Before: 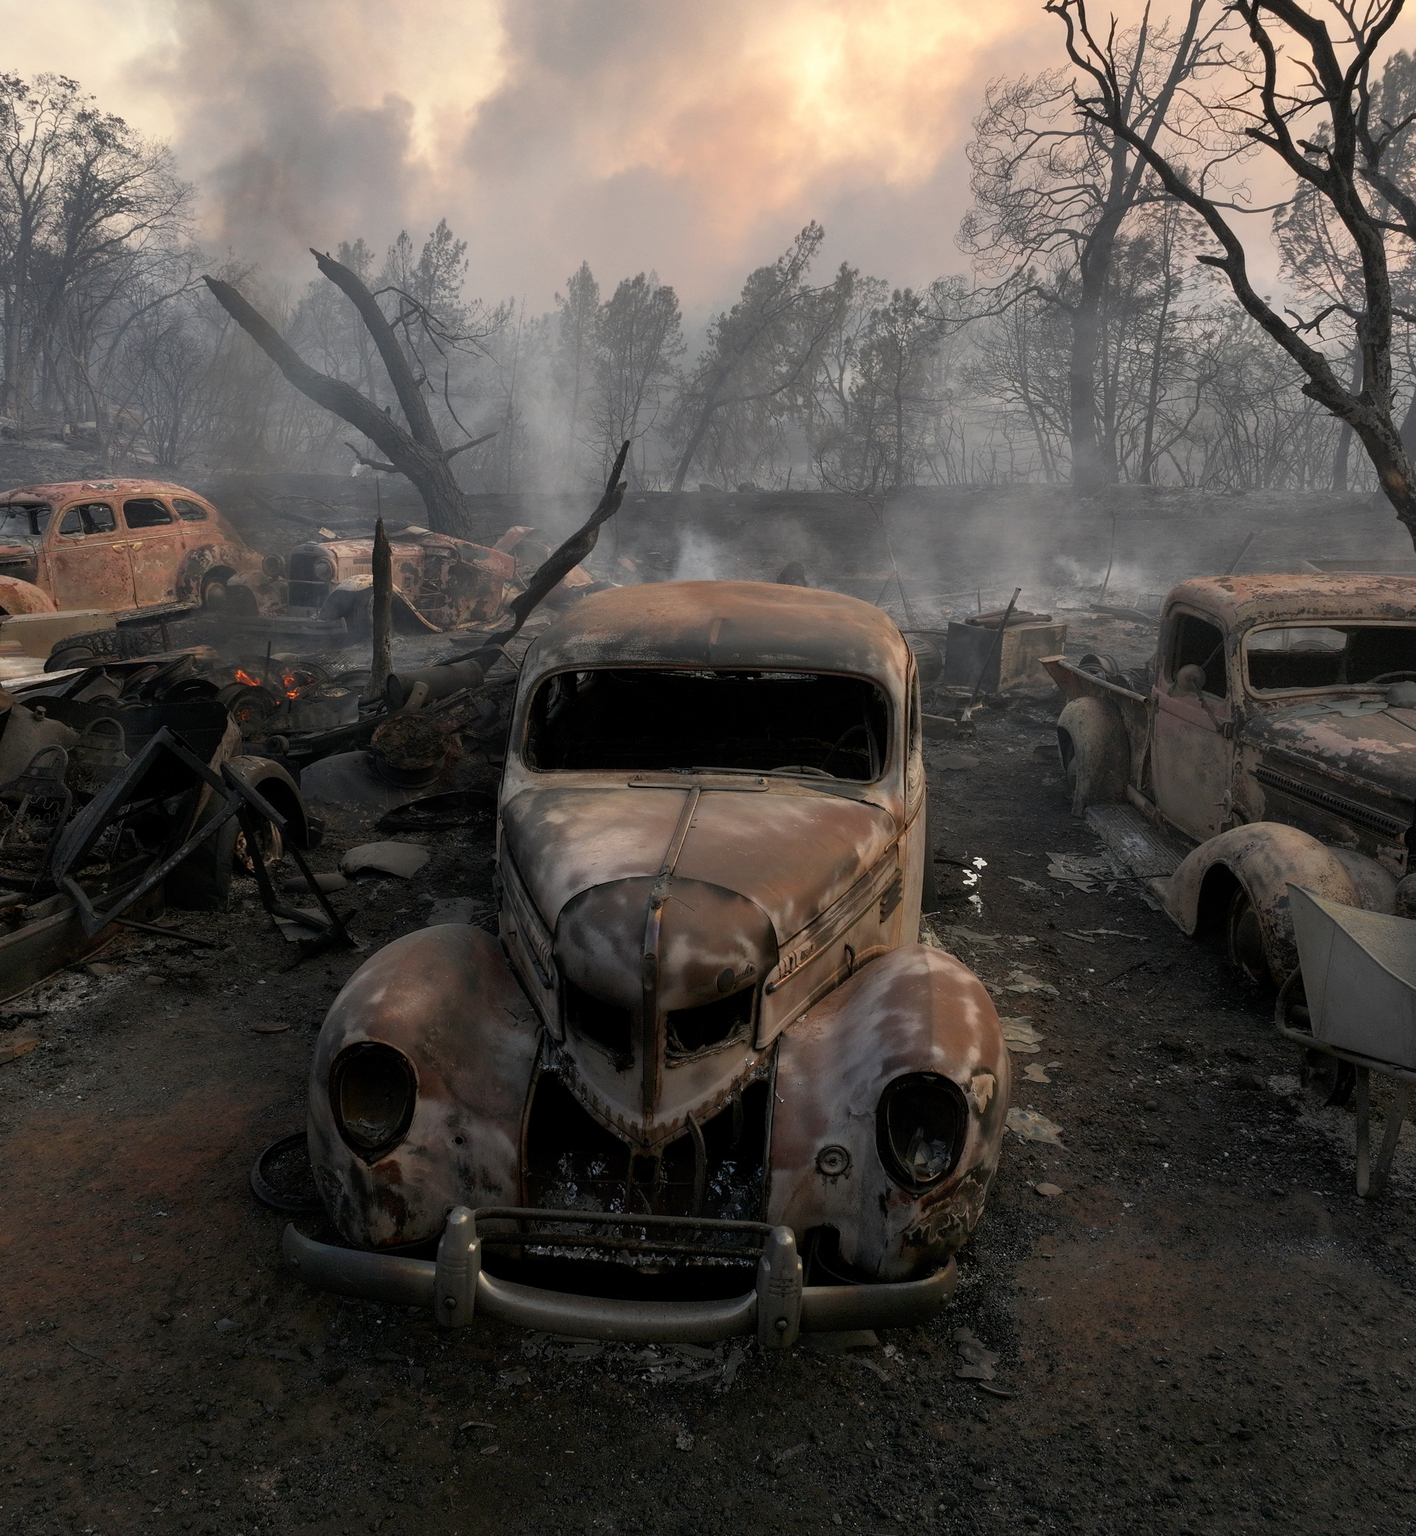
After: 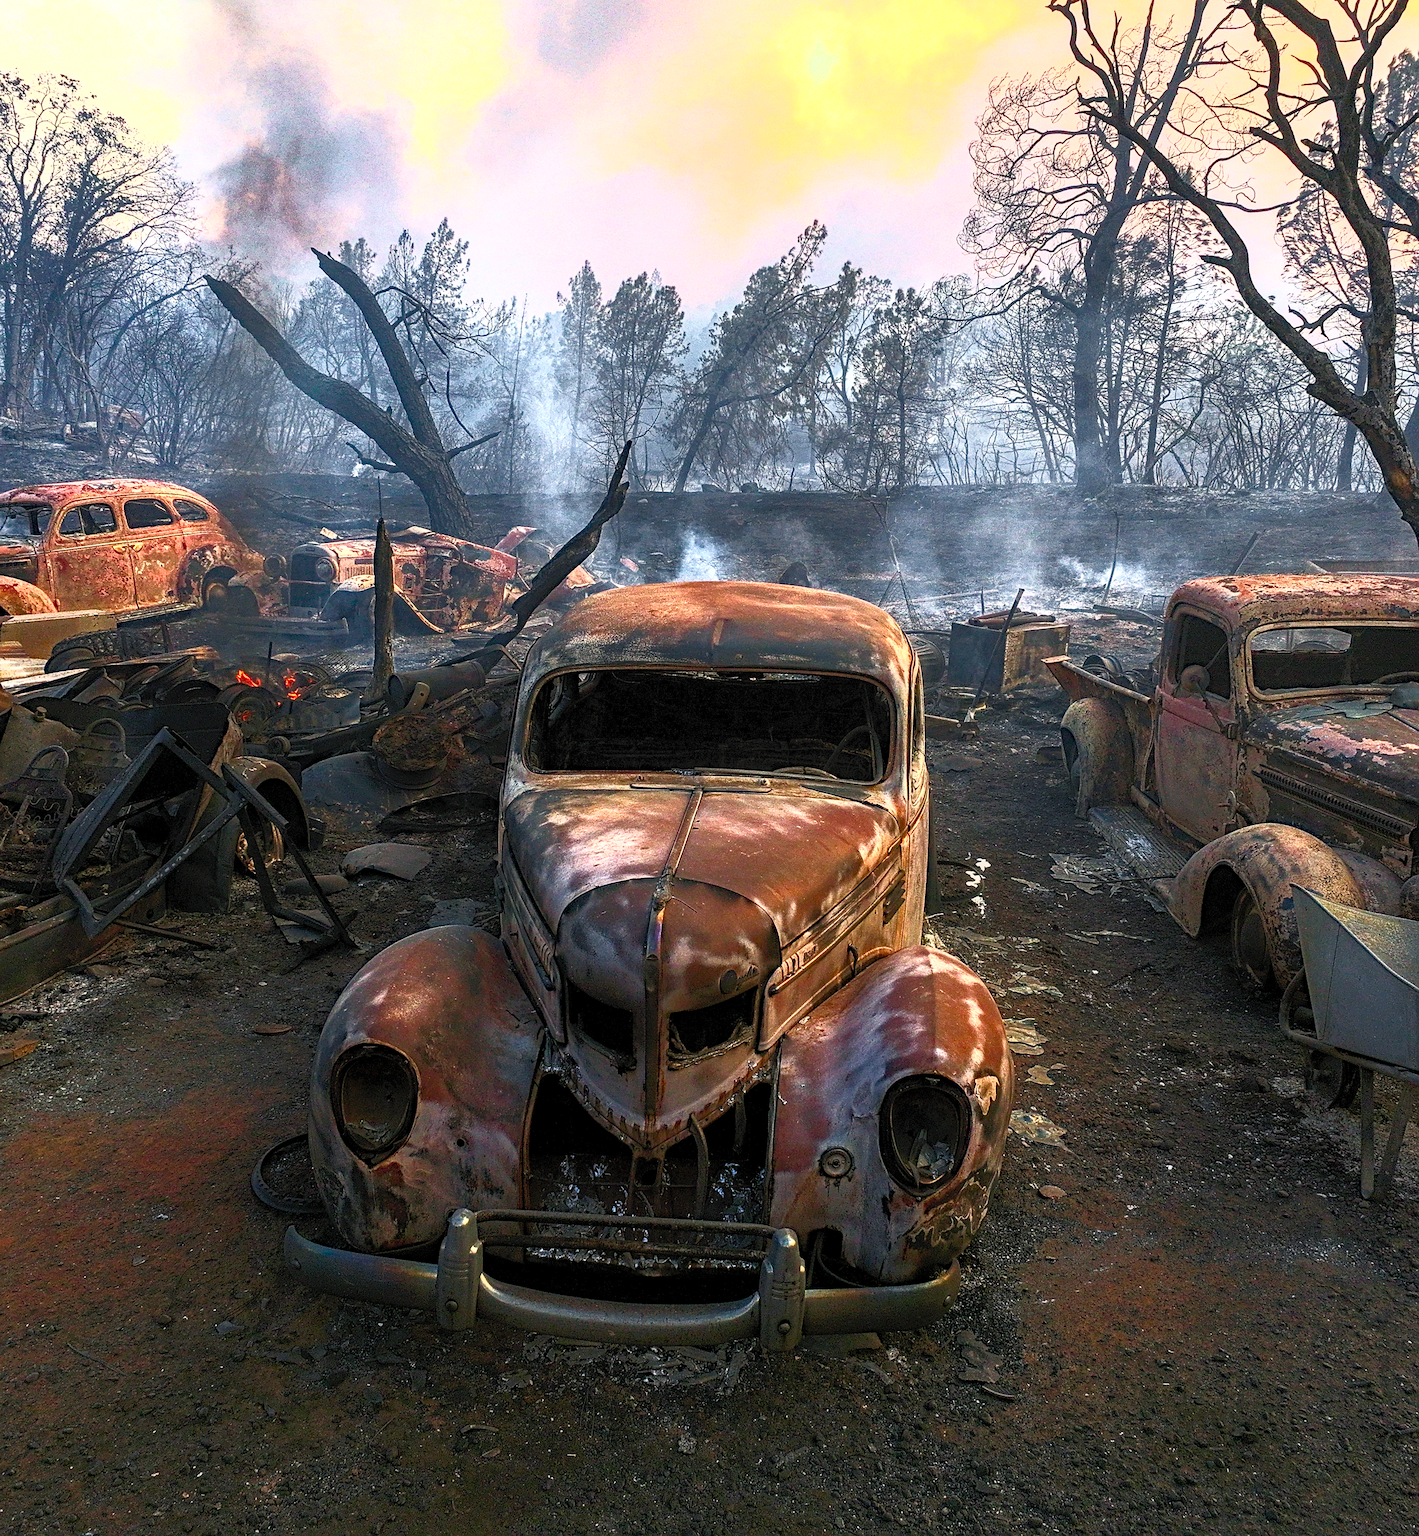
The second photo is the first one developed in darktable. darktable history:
sharpen: radius 2.779
crop: top 0.113%, bottom 0.181%
local contrast: highlights 61%, detail 143%, midtone range 0.434
haze removal: strength 0.488, distance 0.433, compatibility mode true, adaptive false
contrast brightness saturation: contrast 1, brightness 0.982, saturation 0.98
velvia: on, module defaults
